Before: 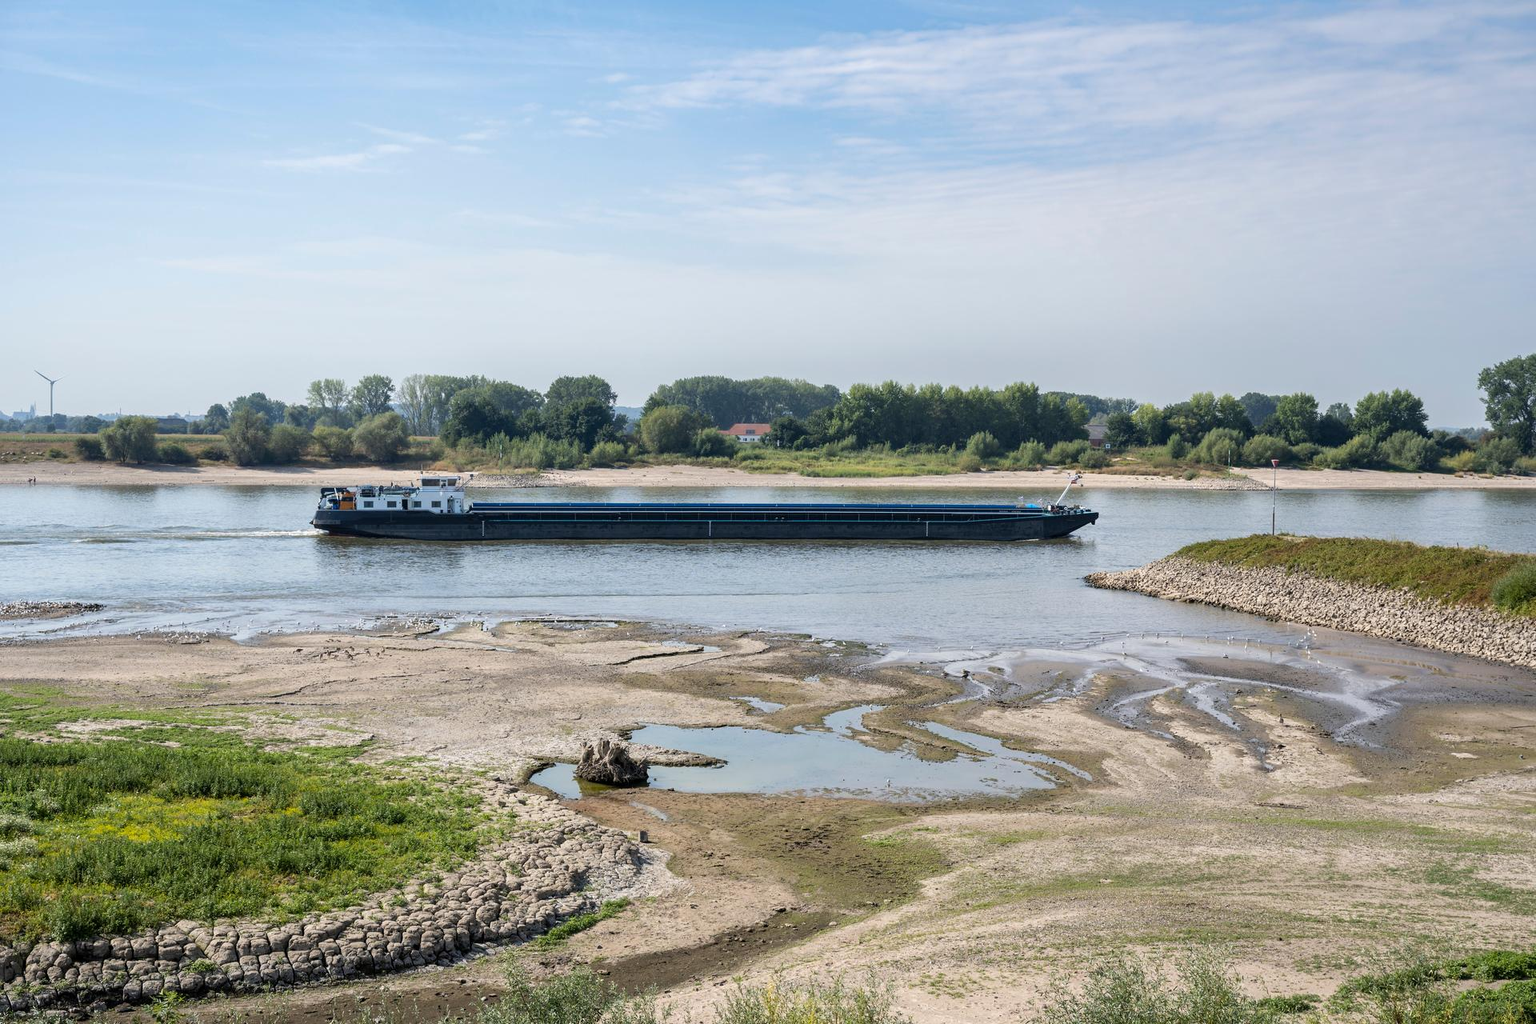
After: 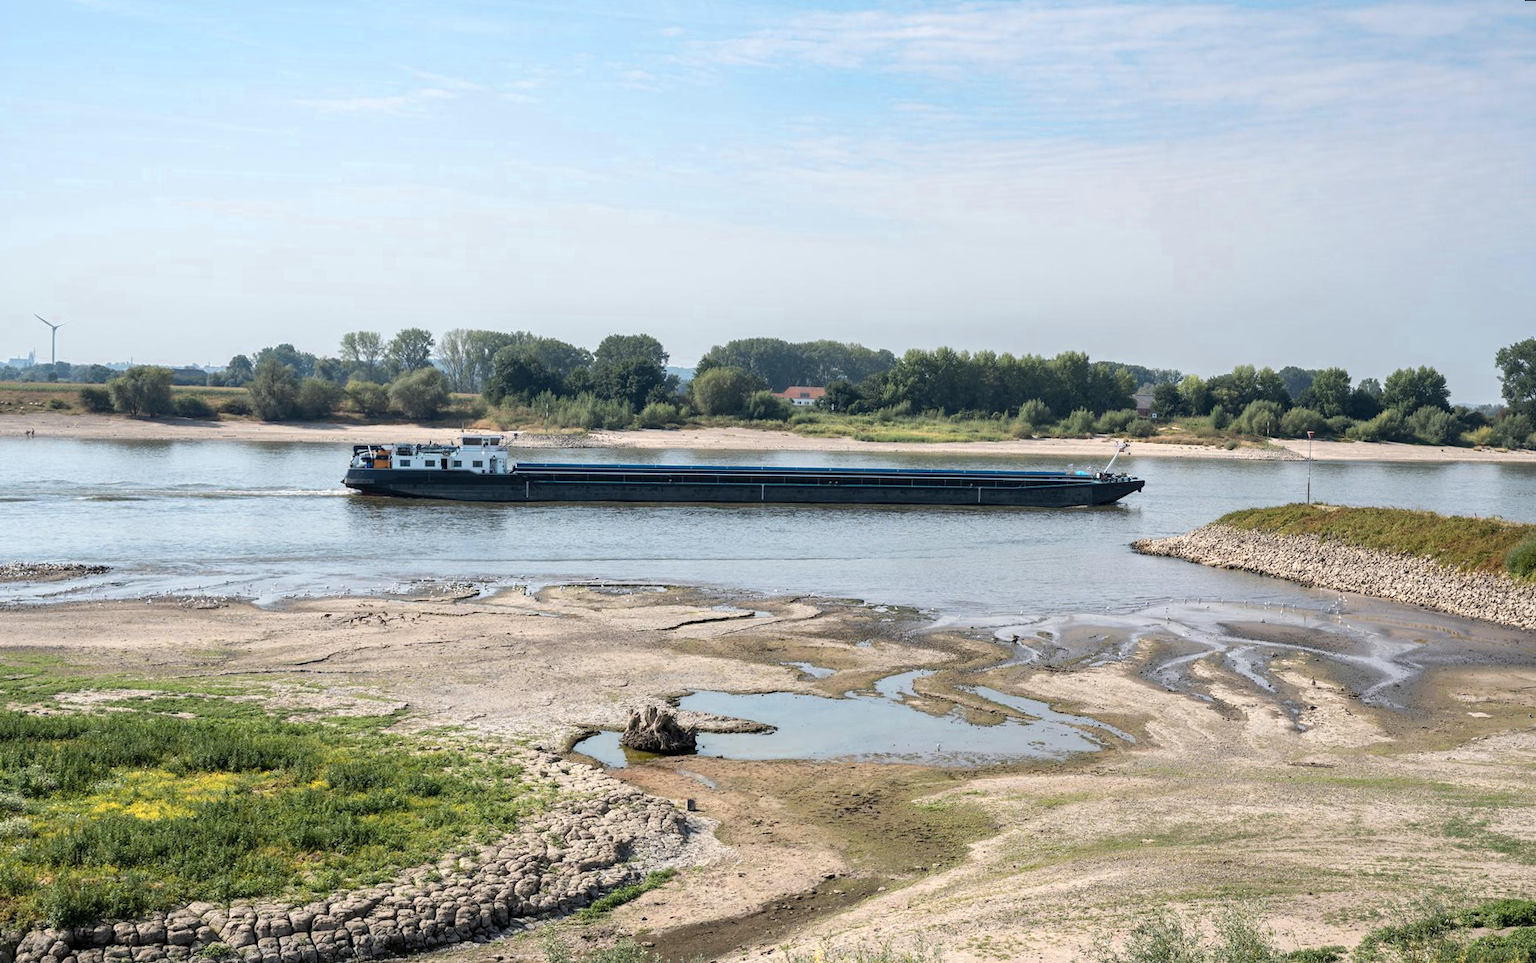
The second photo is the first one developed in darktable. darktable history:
color zones: curves: ch0 [(0.018, 0.548) (0.197, 0.654) (0.425, 0.447) (0.605, 0.658) (0.732, 0.579)]; ch1 [(0.105, 0.531) (0.224, 0.531) (0.386, 0.39) (0.618, 0.456) (0.732, 0.456) (0.956, 0.421)]; ch2 [(0.039, 0.583) (0.215, 0.465) (0.399, 0.544) (0.465, 0.548) (0.614, 0.447) (0.724, 0.43) (0.882, 0.623) (0.956, 0.632)]
rotate and perspective: rotation 0.679°, lens shift (horizontal) 0.136, crop left 0.009, crop right 0.991, crop top 0.078, crop bottom 0.95
